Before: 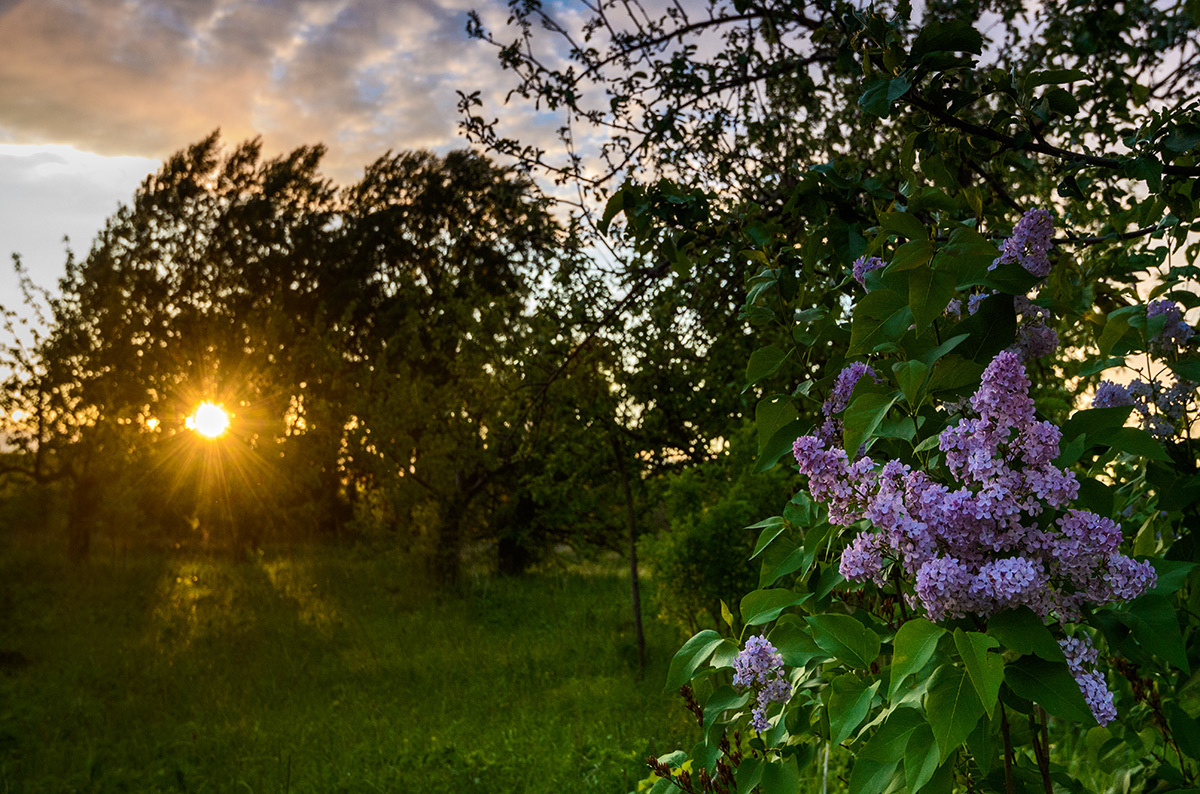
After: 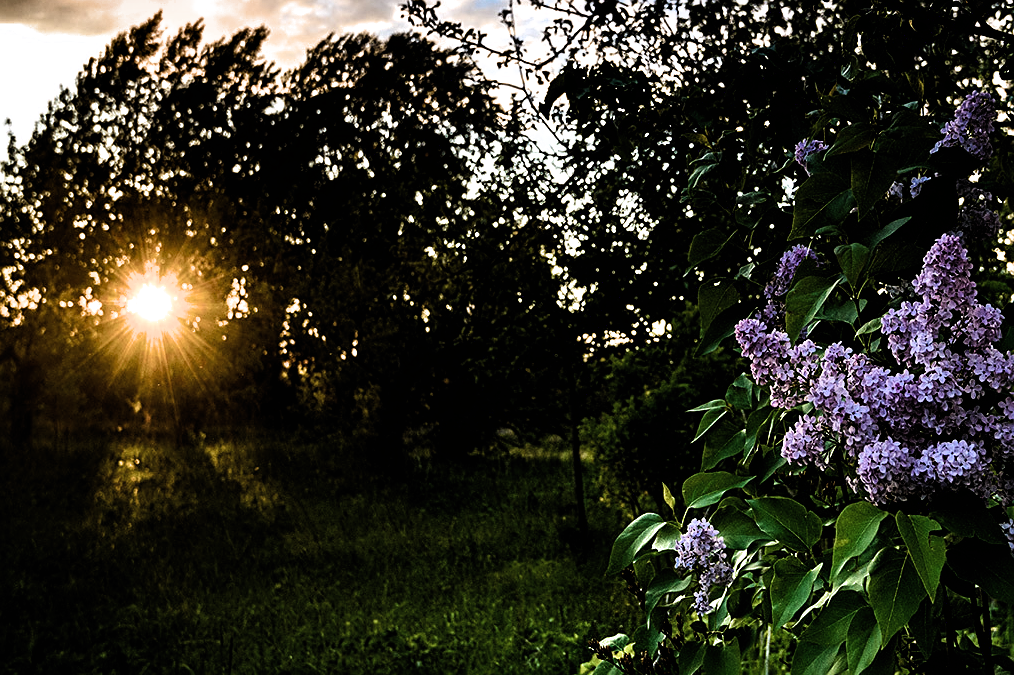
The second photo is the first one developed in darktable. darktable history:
filmic rgb: black relative exposure -8.23 EV, white relative exposure 2.21 EV, threshold 5.99 EV, hardness 7.13, latitude 85.23%, contrast 1.699, highlights saturation mix -3.07%, shadows ↔ highlights balance -2.28%, color science v6 (2022), enable highlight reconstruction true
crop and rotate: left 4.834%, top 14.926%, right 10.65%
shadows and highlights: shadows 21.05, highlights -82.84, soften with gaussian
sharpen: on, module defaults
